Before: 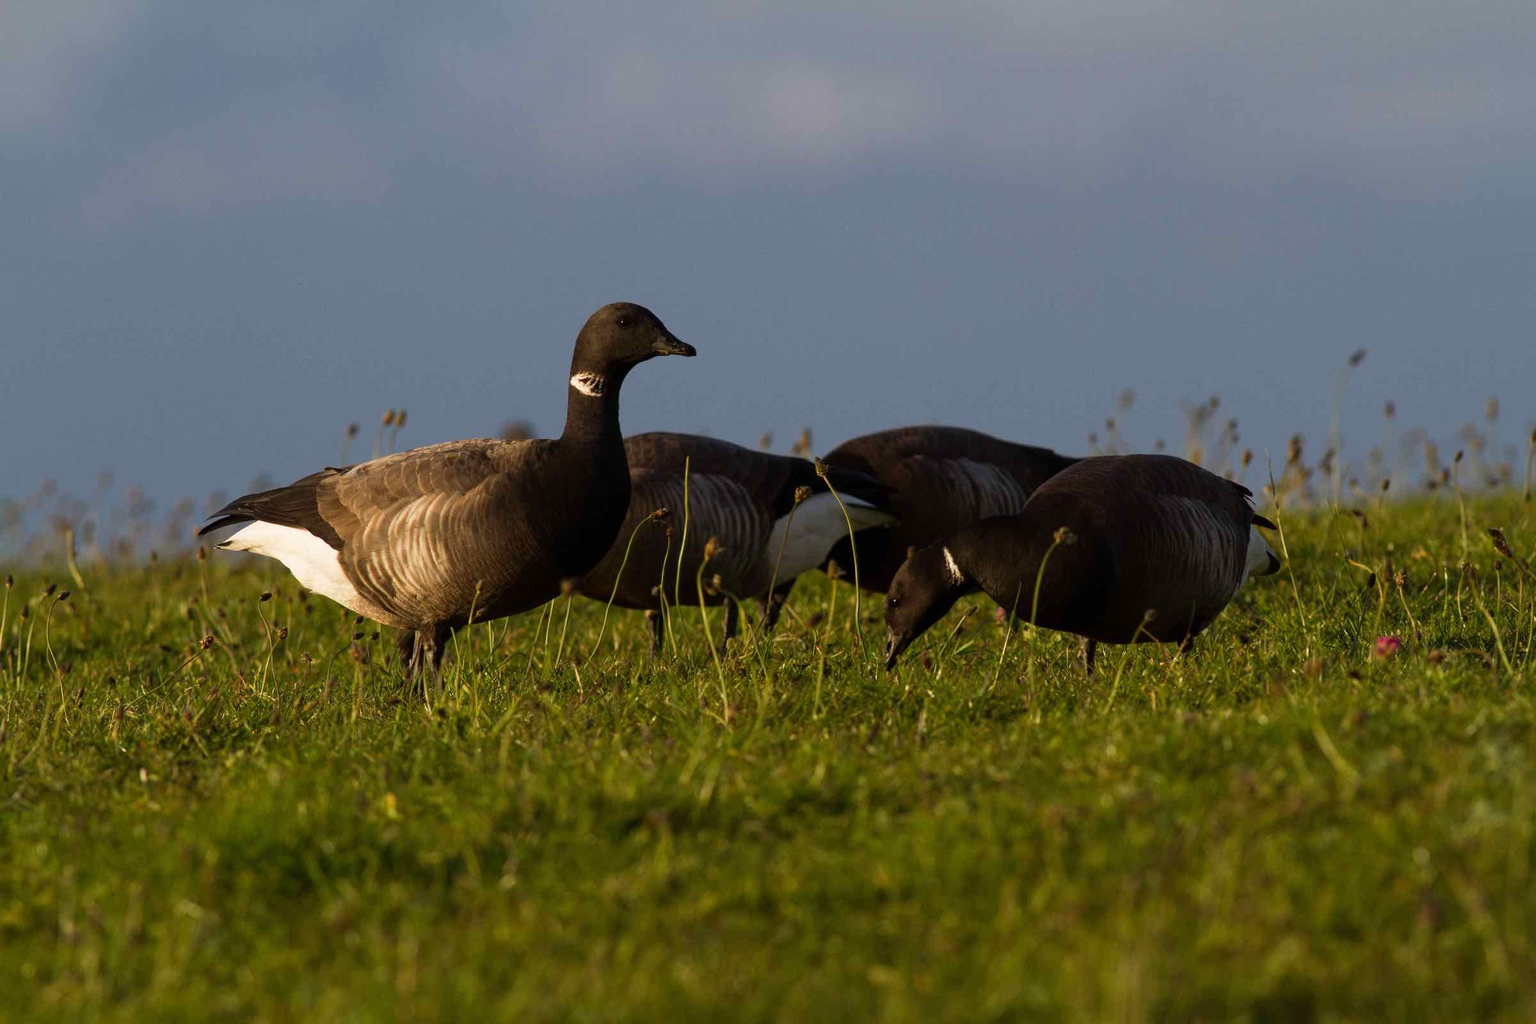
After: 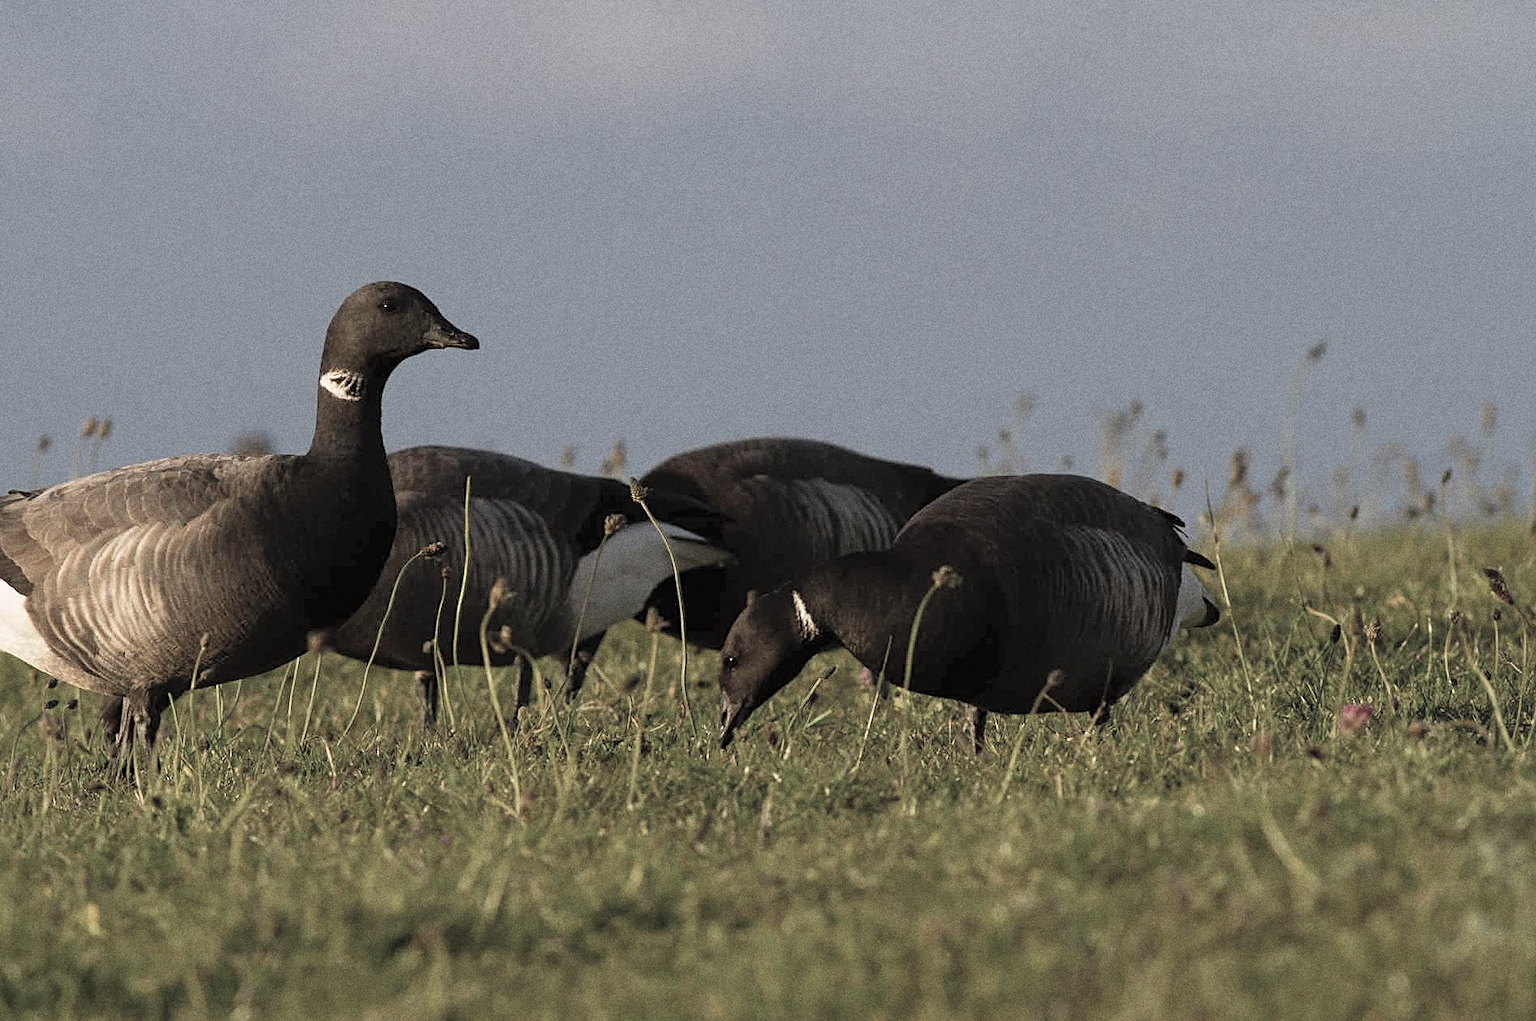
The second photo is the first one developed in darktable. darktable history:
grain: coarseness 11.82 ISO, strength 36.67%, mid-tones bias 74.17%
contrast brightness saturation: brightness 0.18, saturation -0.5
crop and rotate: left 20.74%, top 7.912%, right 0.375%, bottom 13.378%
sharpen: on, module defaults
